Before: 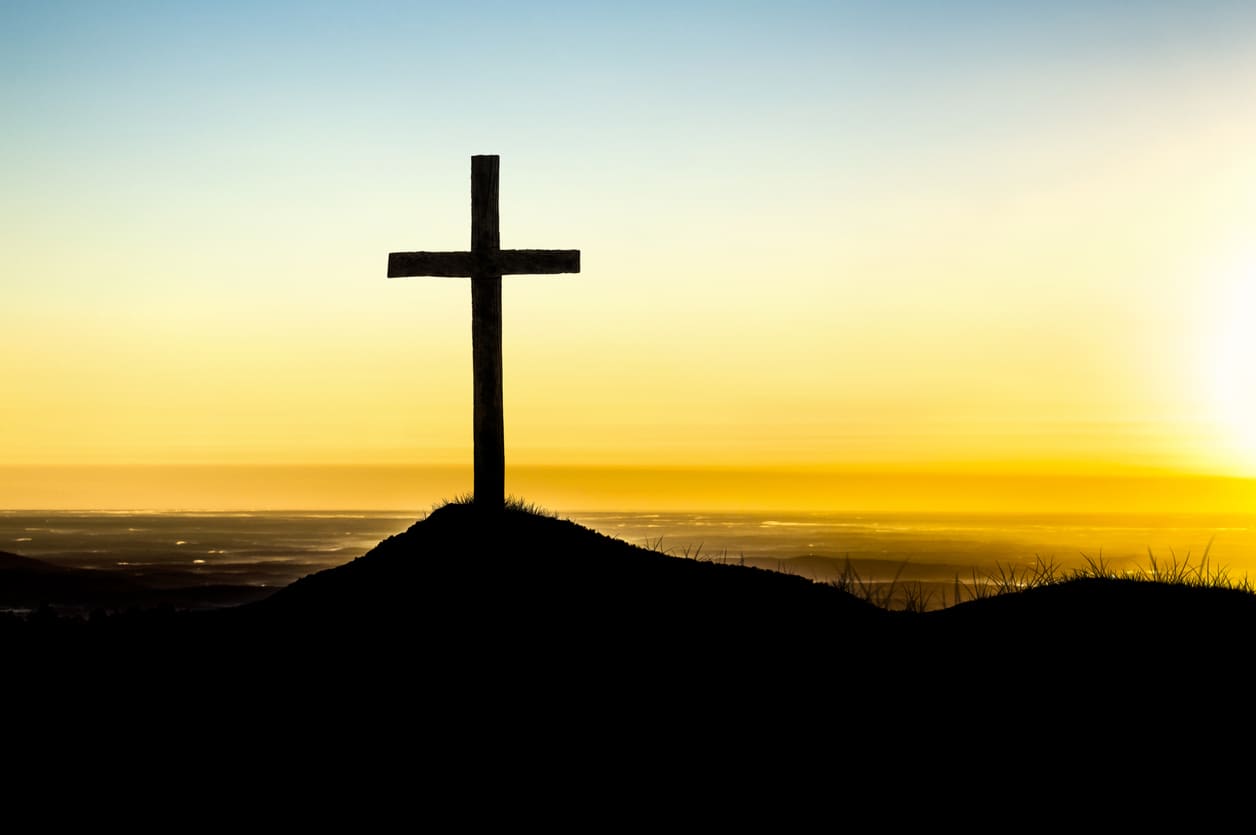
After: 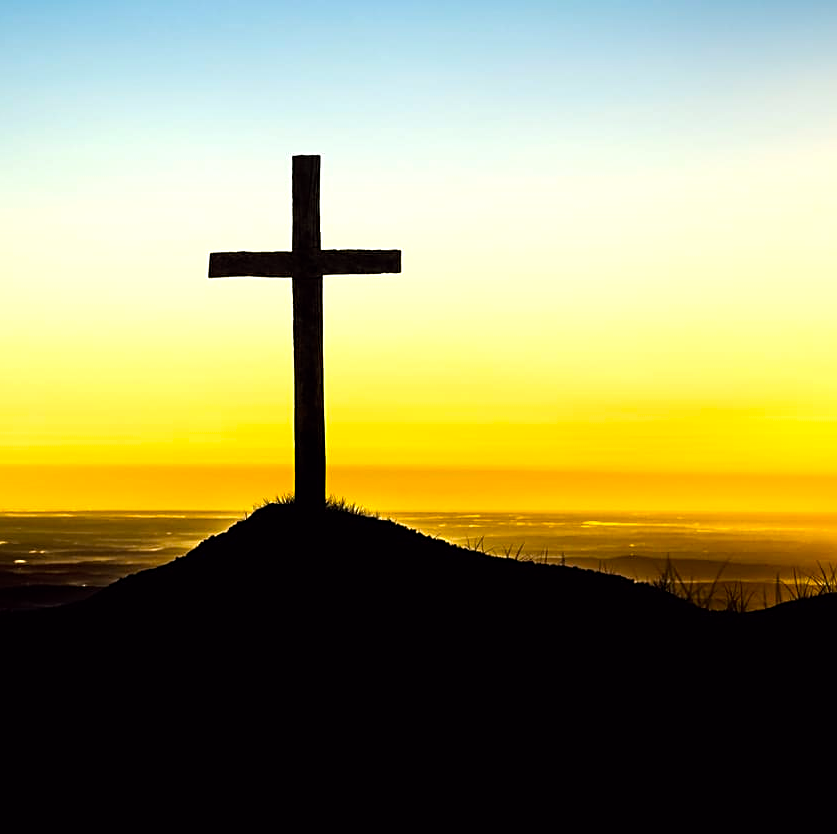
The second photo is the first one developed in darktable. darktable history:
color balance: lift [1, 1.001, 0.999, 1.001], gamma [1, 1.004, 1.007, 0.993], gain [1, 0.991, 0.987, 1.013], contrast 10%, output saturation 120%
sharpen: on, module defaults
crop and rotate: left 14.292%, right 19.041%
